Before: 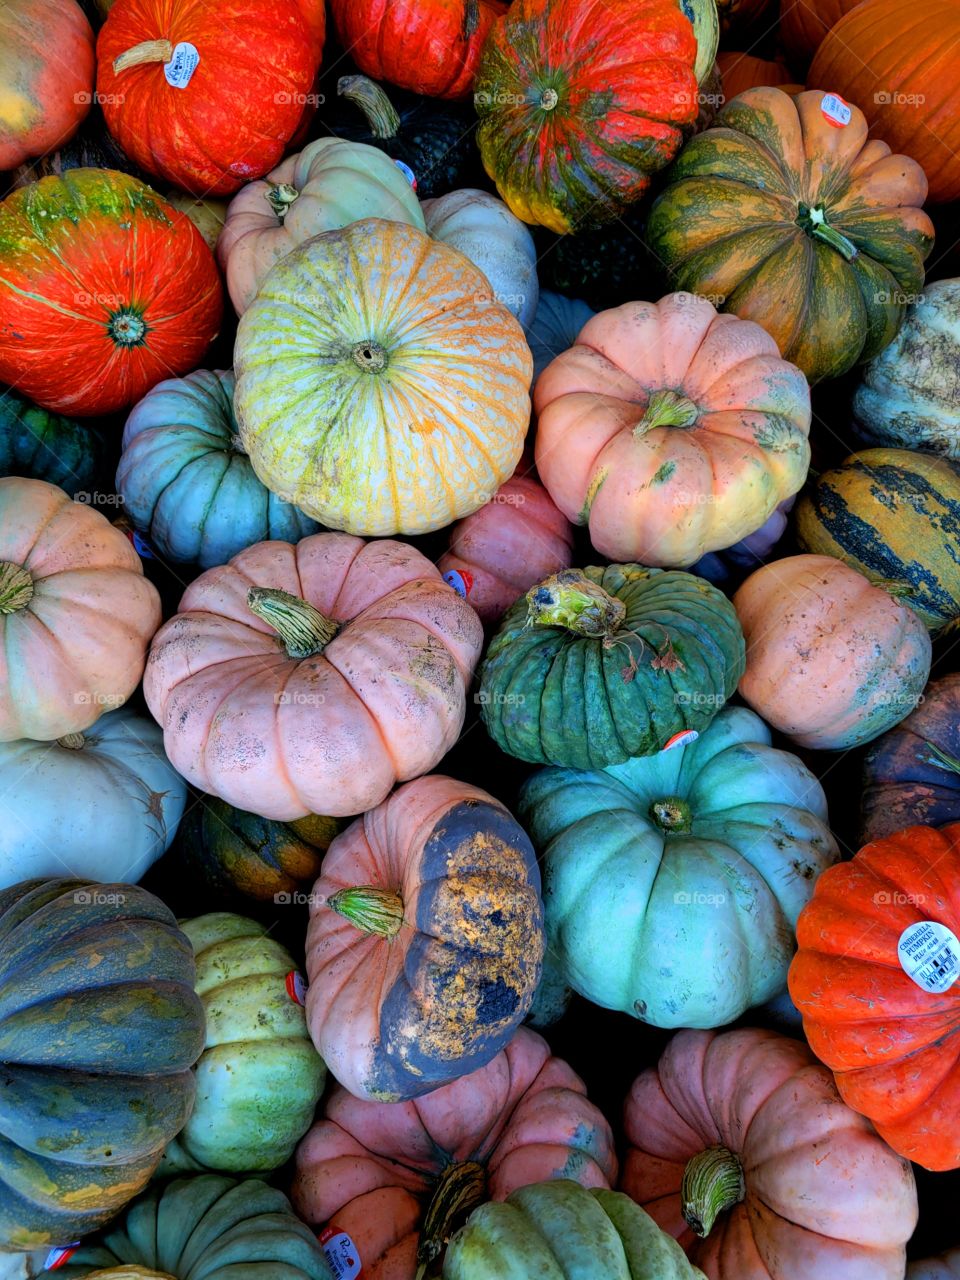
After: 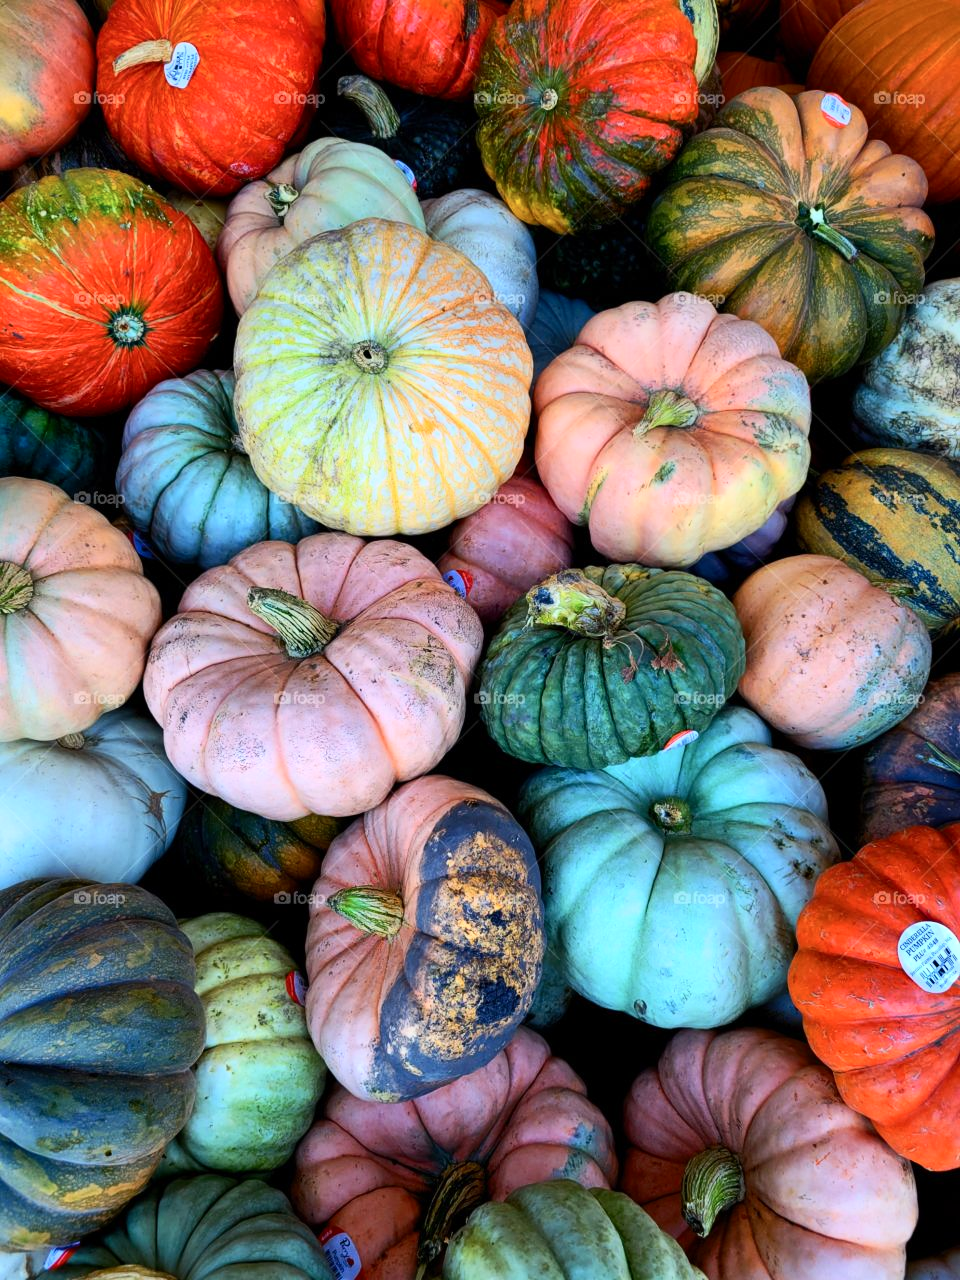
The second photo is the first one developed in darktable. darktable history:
contrast brightness saturation: contrast 0.241, brightness 0.089
